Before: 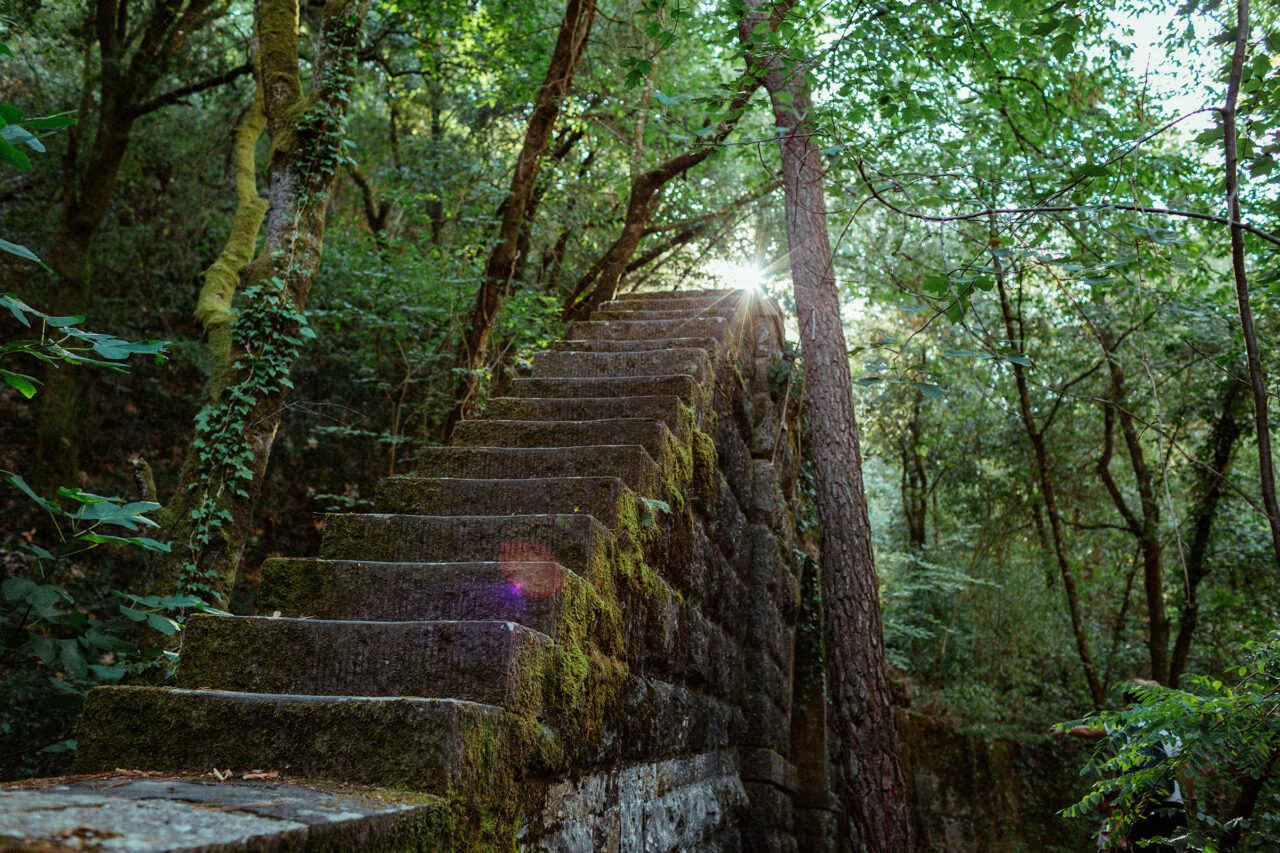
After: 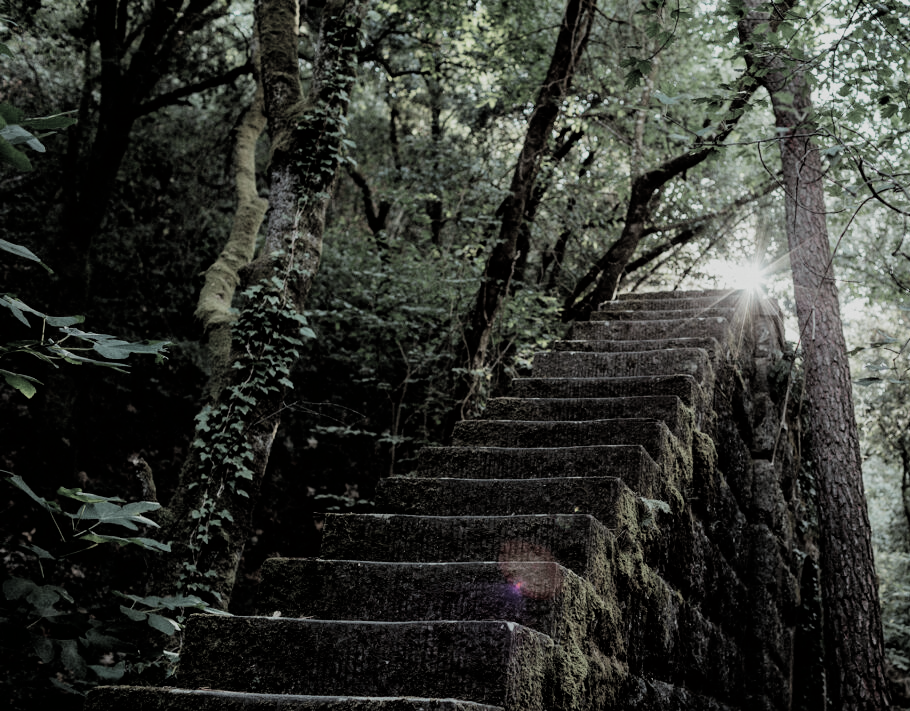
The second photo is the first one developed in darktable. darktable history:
crop: right 28.885%, bottom 16.626%
color zones: curves: ch1 [(0, 0.34) (0.143, 0.164) (0.286, 0.152) (0.429, 0.176) (0.571, 0.173) (0.714, 0.188) (0.857, 0.199) (1, 0.34)]
filmic rgb: black relative exposure -5 EV, hardness 2.88, contrast 1.2, highlights saturation mix -30%
